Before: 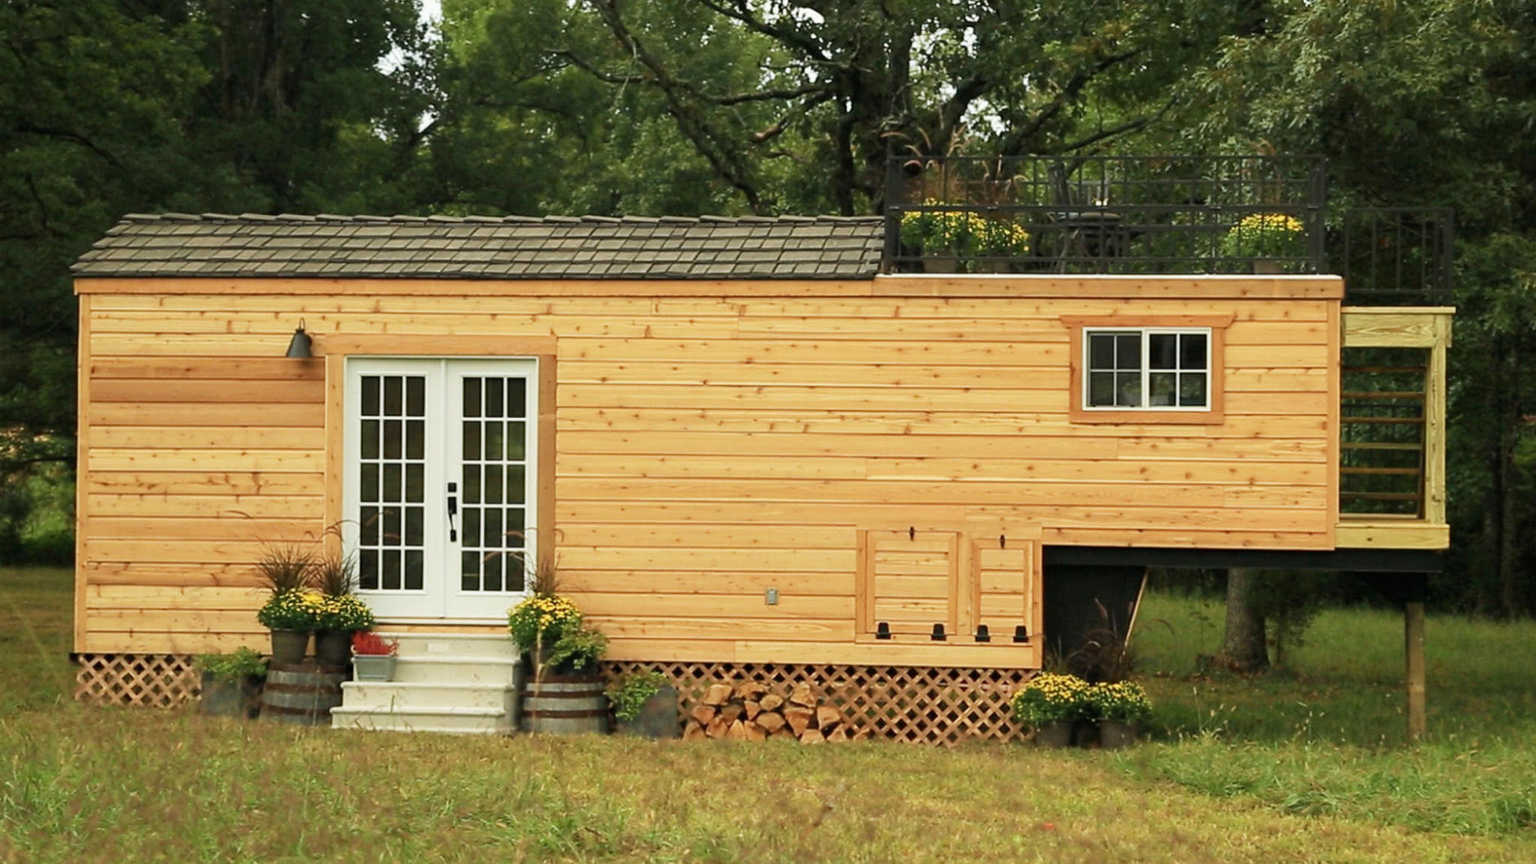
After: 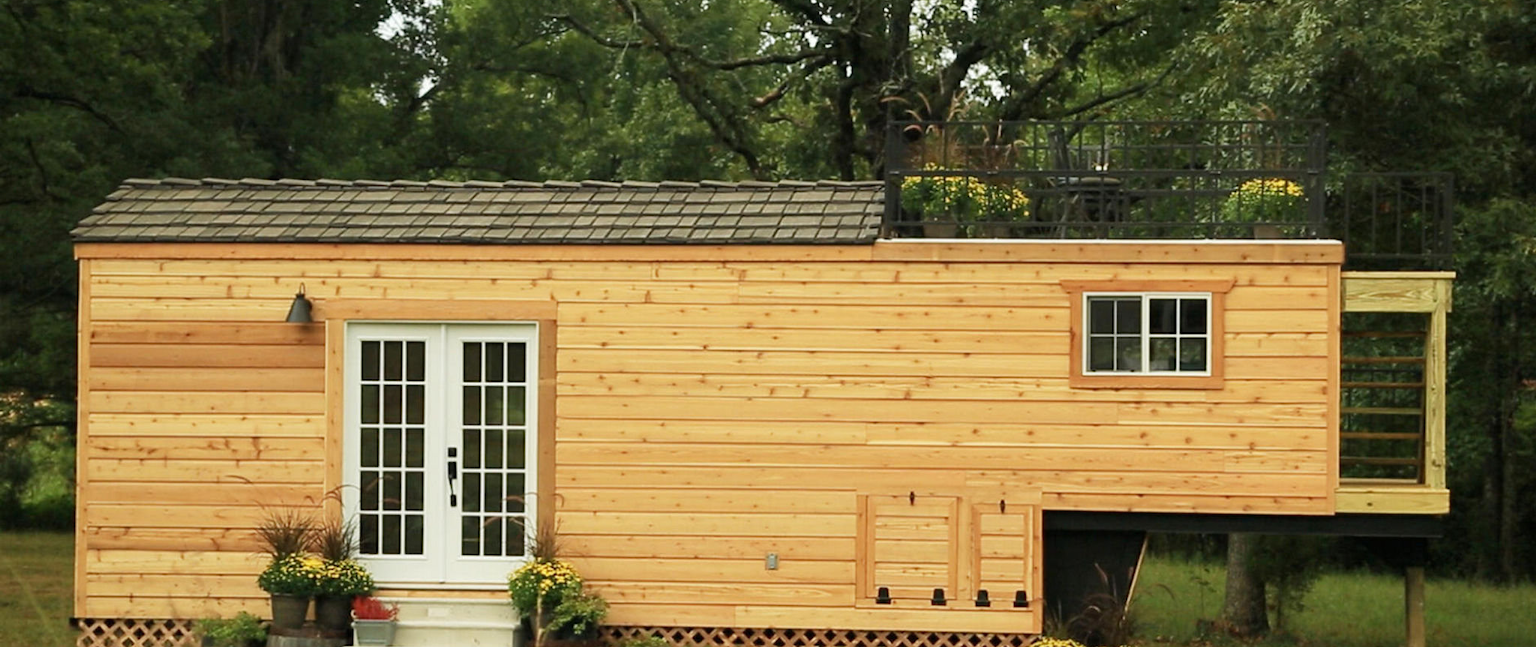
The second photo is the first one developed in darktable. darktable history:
crop: top 4.152%, bottom 20.867%
